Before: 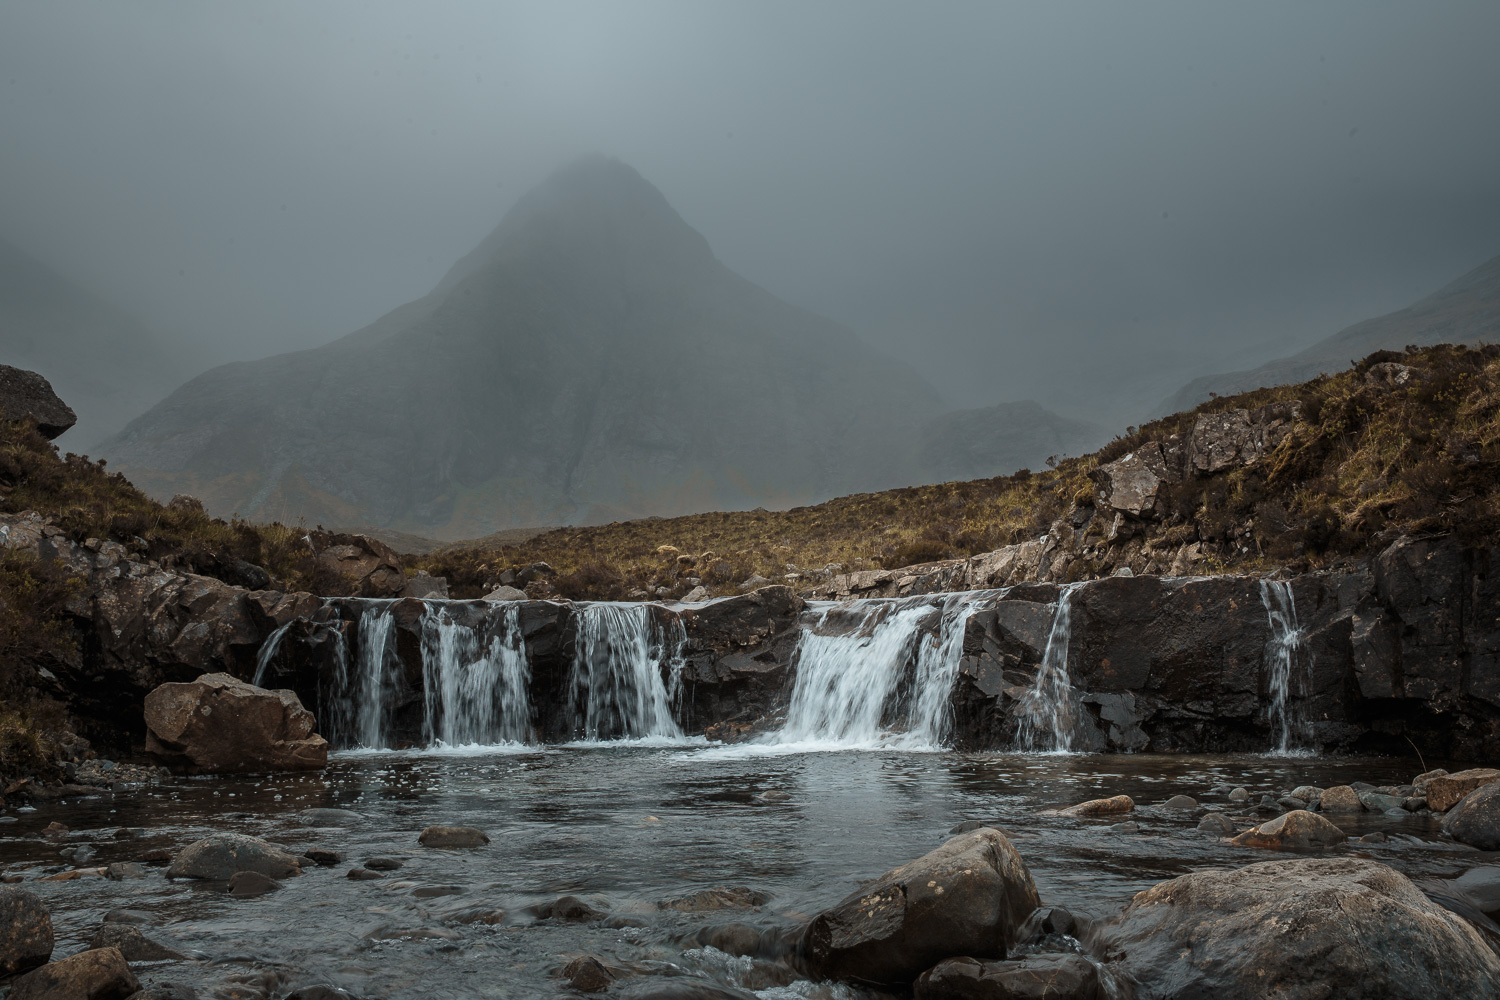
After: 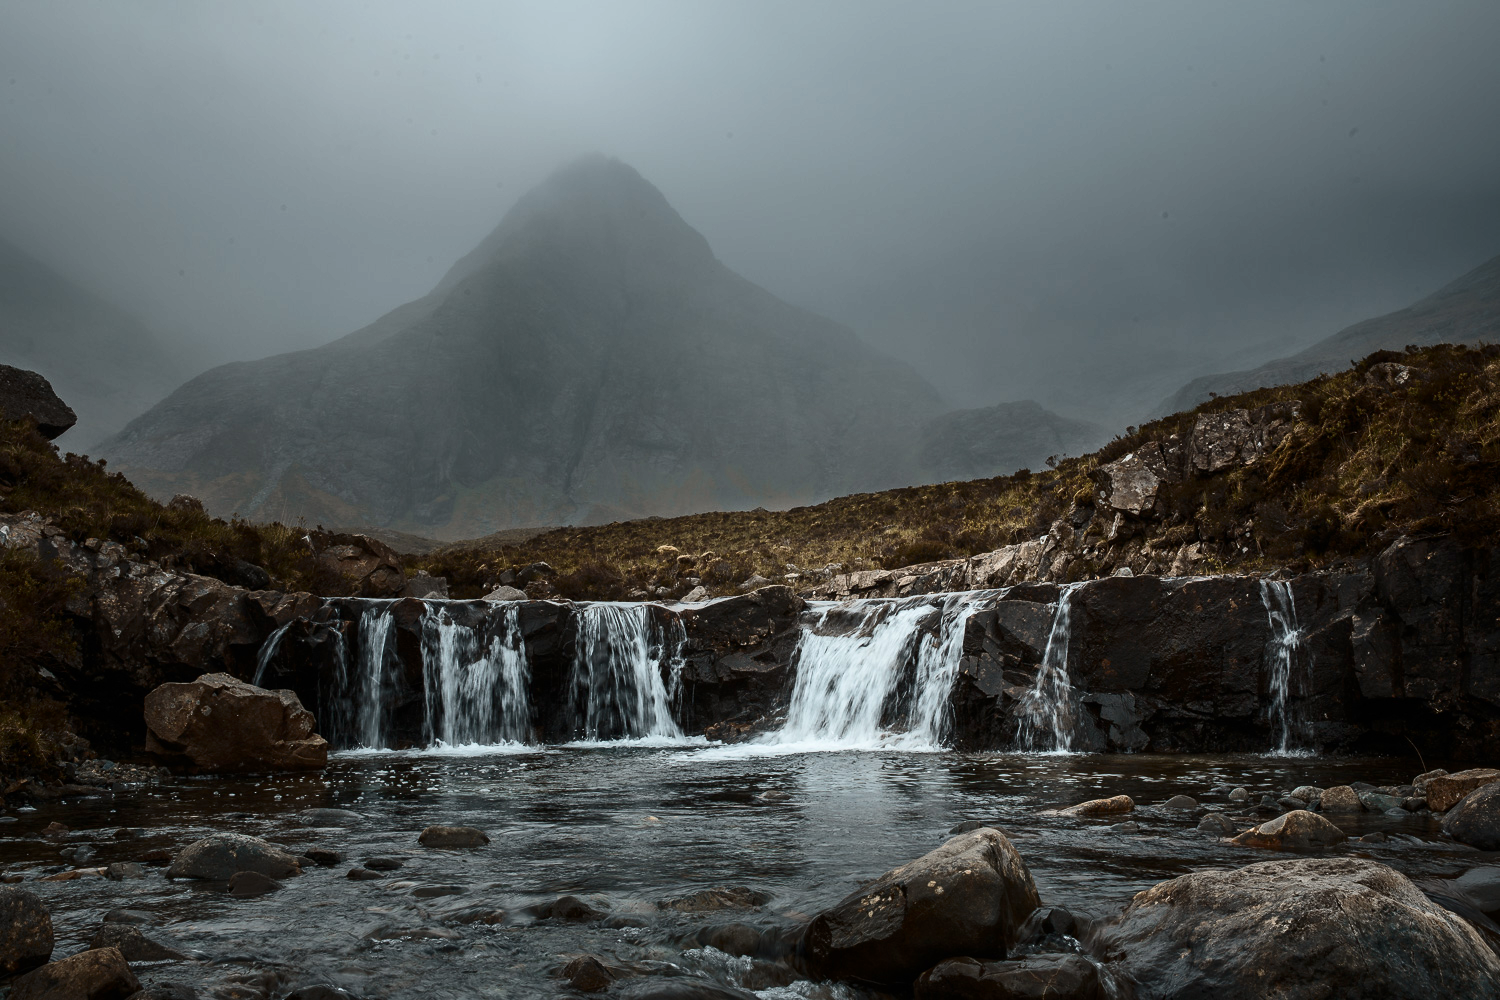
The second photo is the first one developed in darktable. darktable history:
contrast brightness saturation: contrast 0.275
